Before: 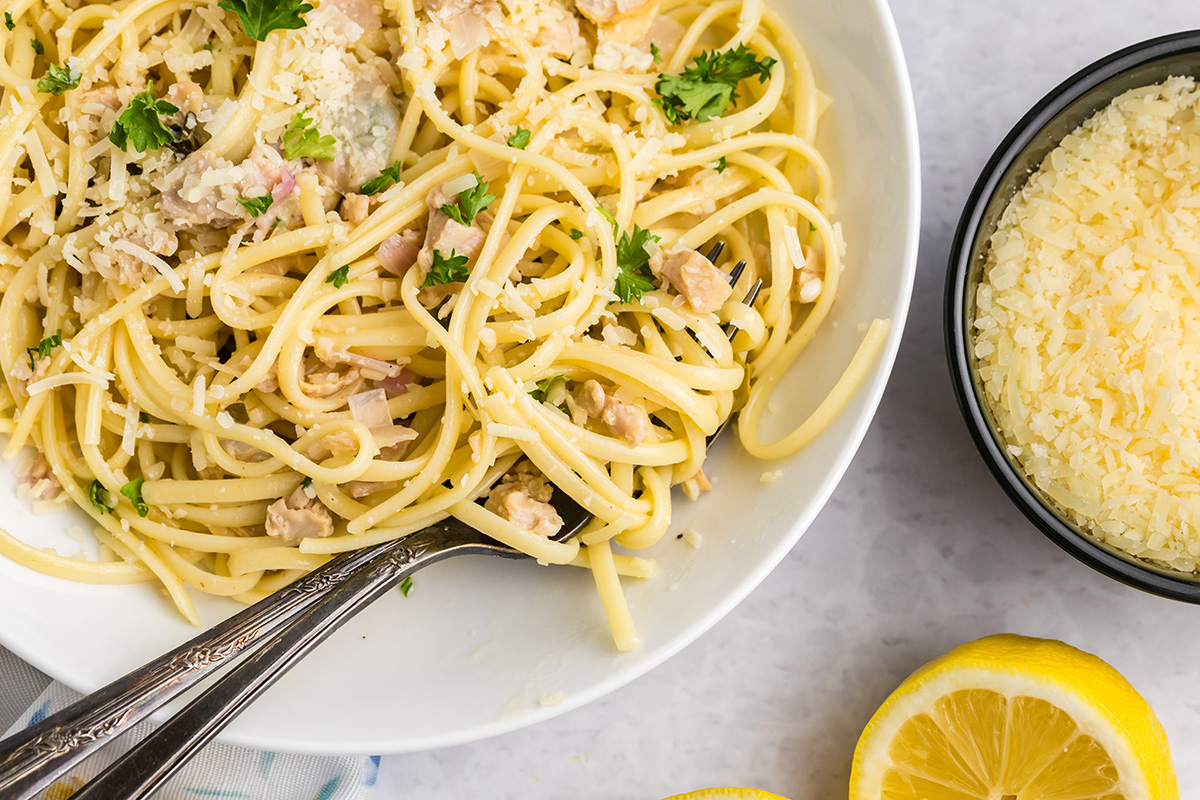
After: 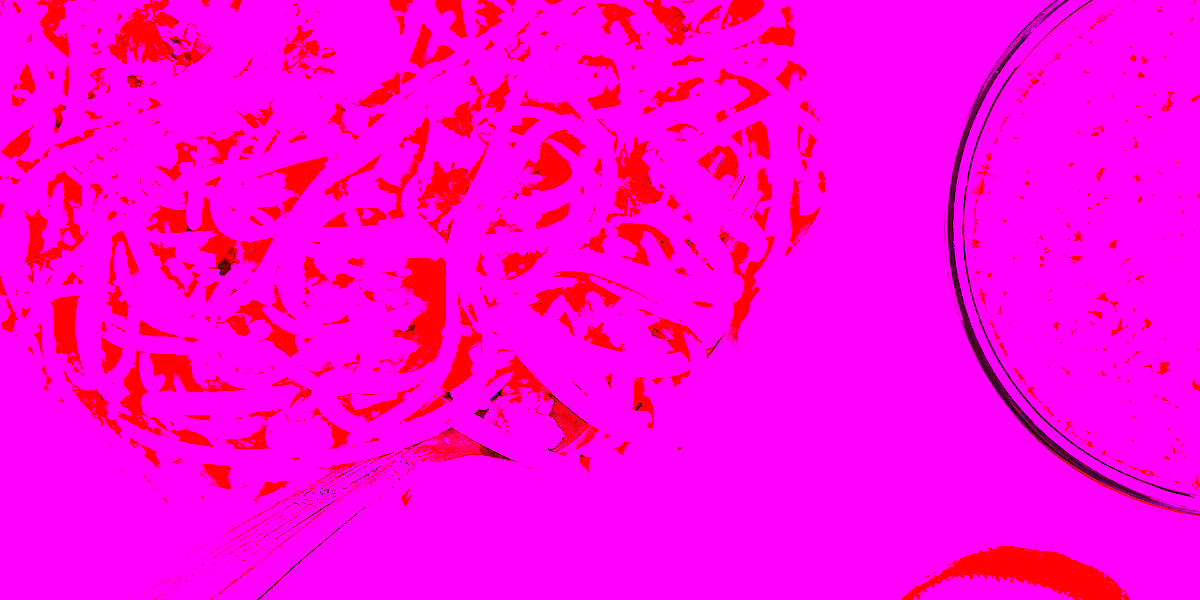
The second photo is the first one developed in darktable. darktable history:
grain: coarseness 0.09 ISO, strength 10%
white balance: red 8, blue 8
contrast brightness saturation: contrast 0.12, brightness -0.12, saturation 0.2
crop: top 11.038%, bottom 13.962%
